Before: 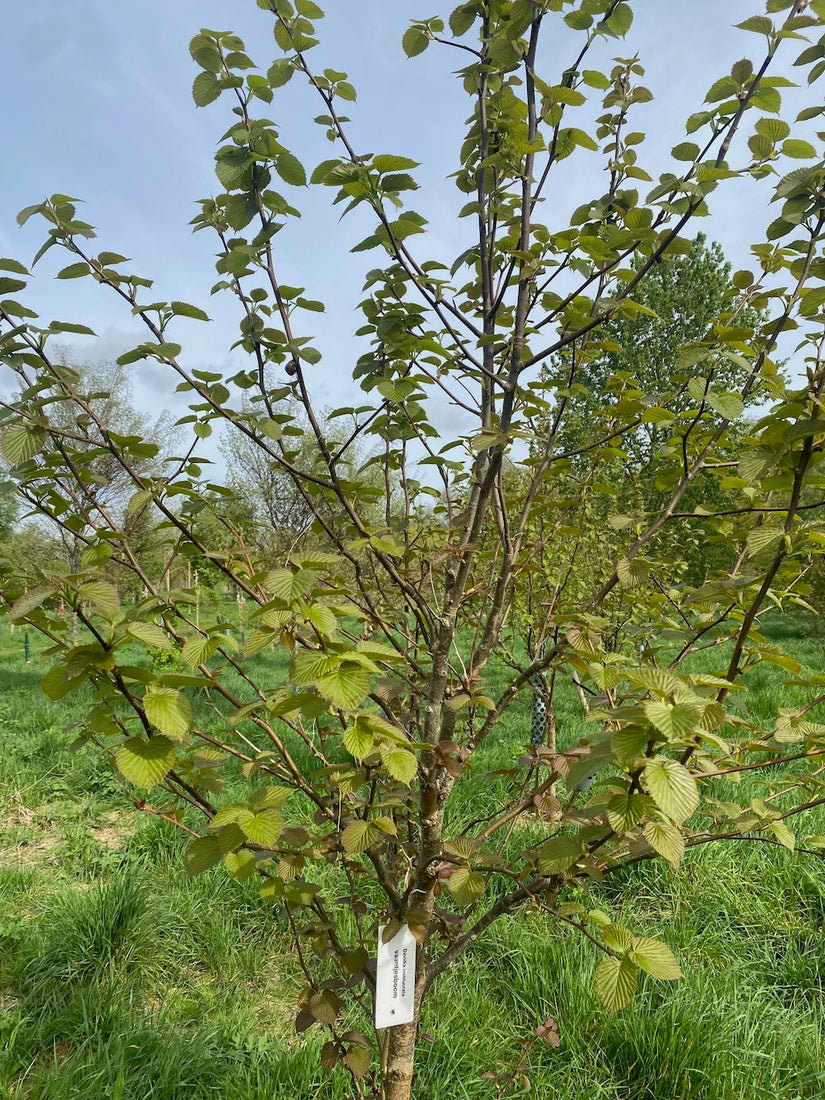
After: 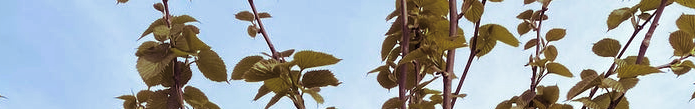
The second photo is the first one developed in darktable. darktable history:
color balance rgb: linear chroma grading › shadows 16%, perceptual saturation grading › global saturation 8%, perceptual saturation grading › shadows 4%, perceptual brilliance grading › global brilliance 2%, perceptual brilliance grading › highlights 8%, perceptual brilliance grading › shadows -4%, global vibrance 16%, saturation formula JzAzBz (2021)
split-toning: on, module defaults
crop and rotate: left 9.644%, top 9.491%, right 6.021%, bottom 80.509%
